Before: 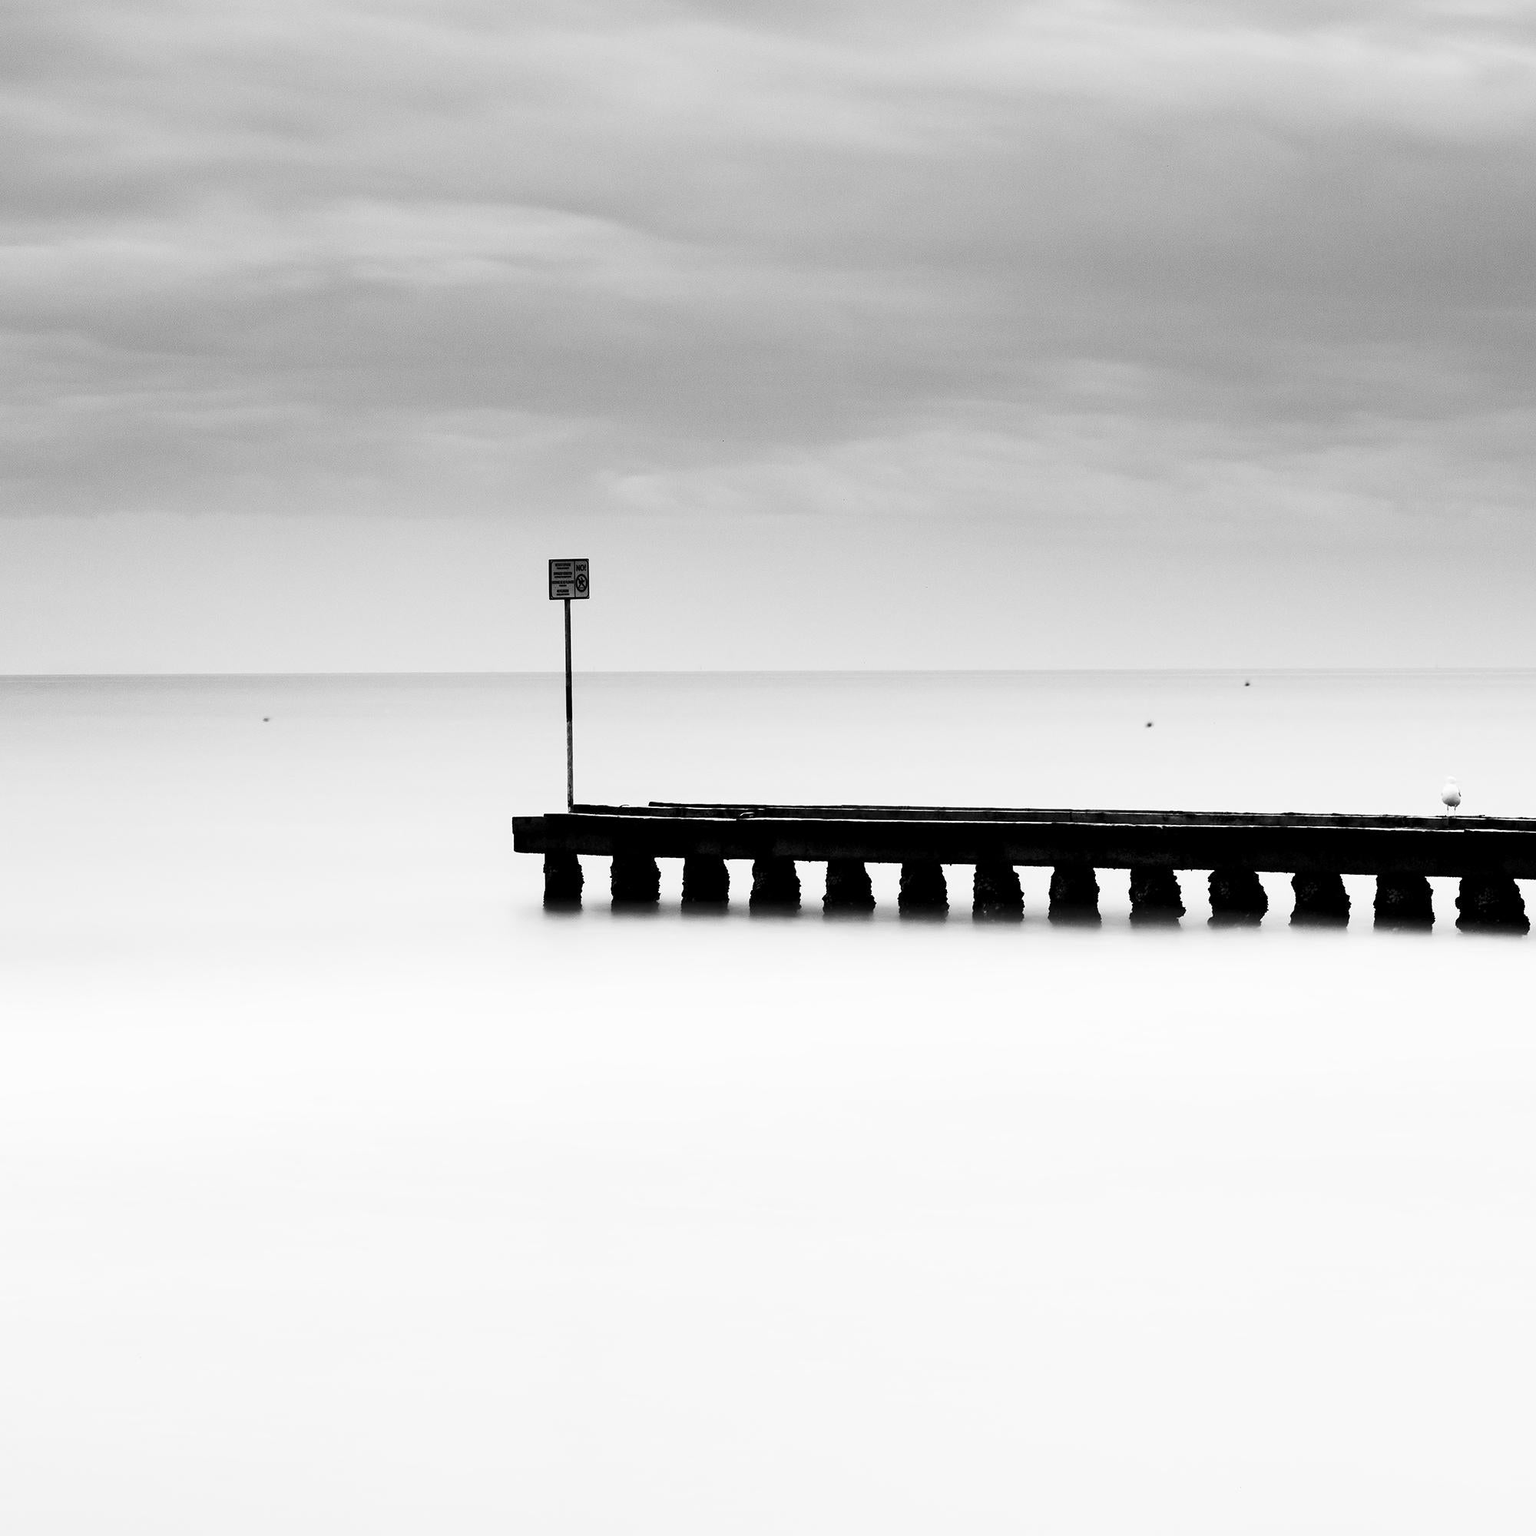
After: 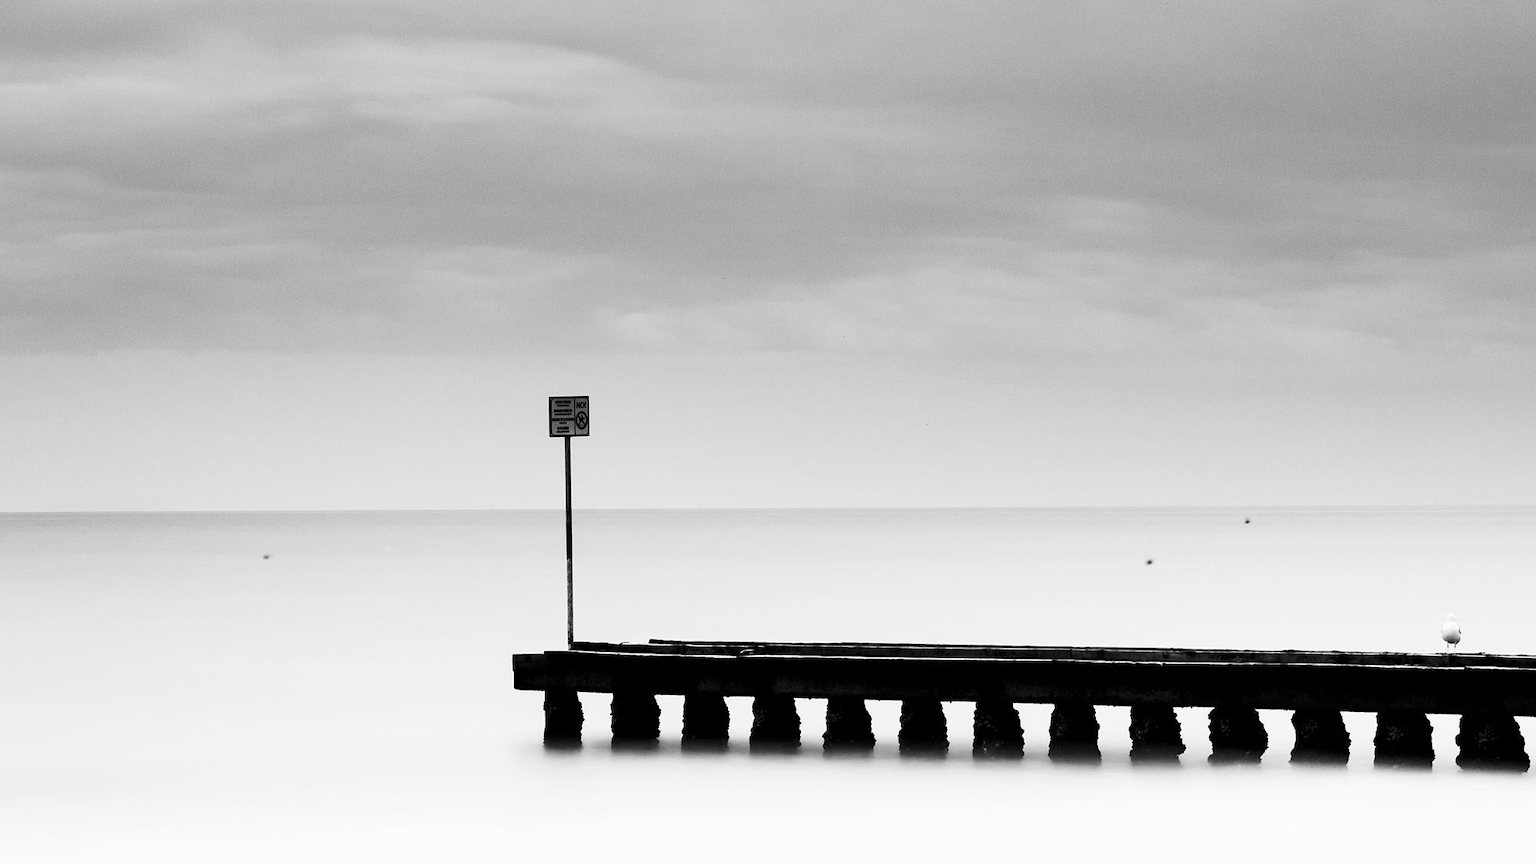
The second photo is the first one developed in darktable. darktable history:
crop and rotate: top 10.609%, bottom 33.081%
